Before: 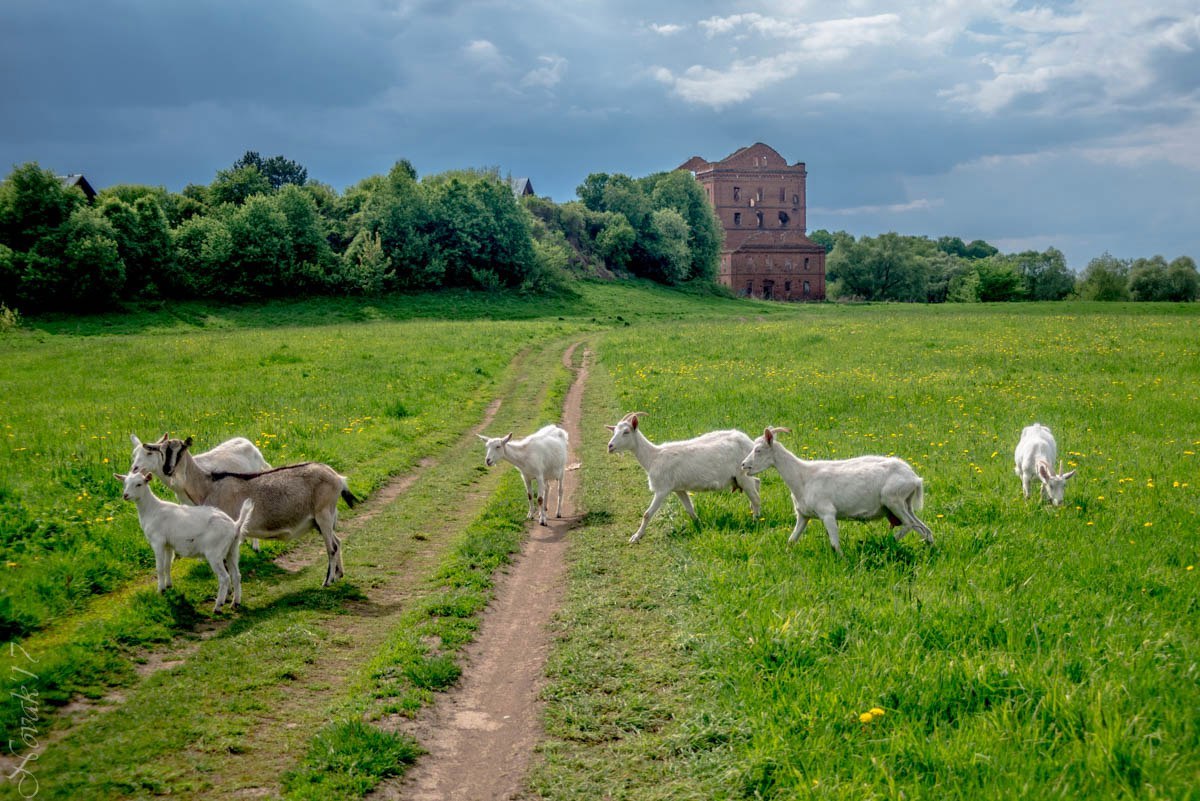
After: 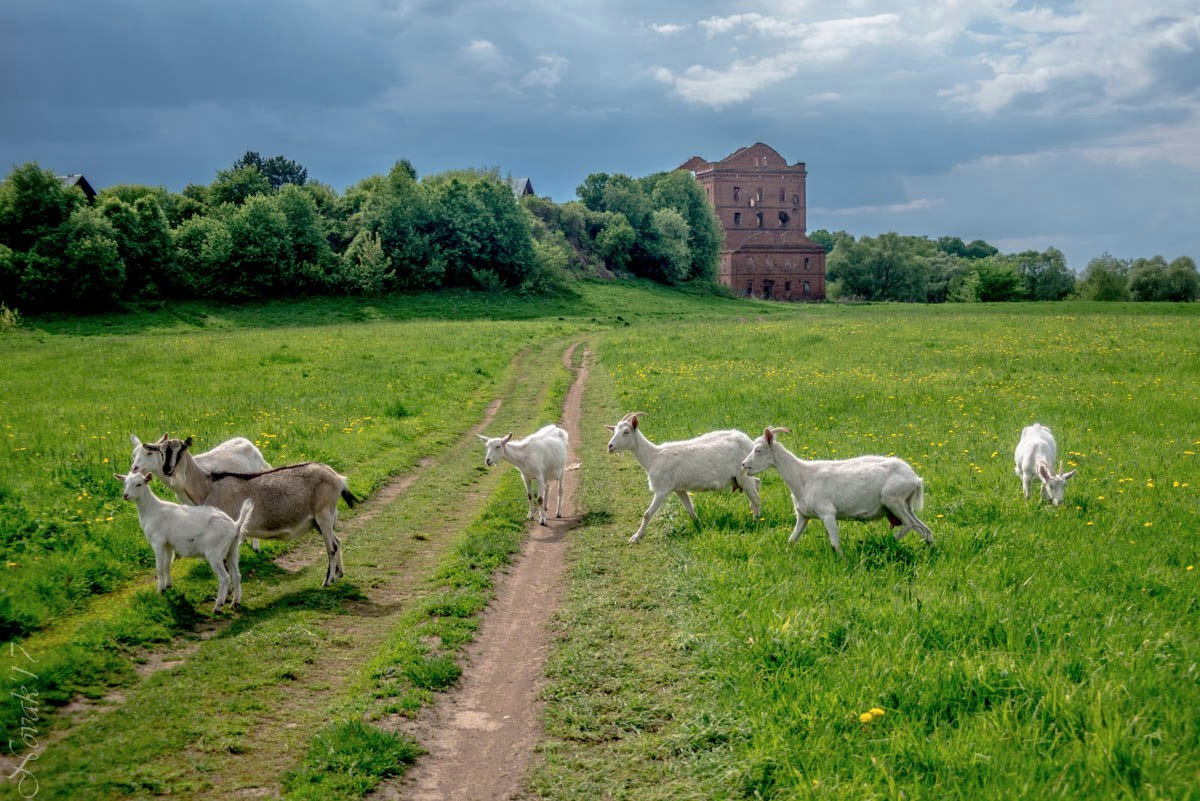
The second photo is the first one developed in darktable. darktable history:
contrast brightness saturation: saturation -0.052
